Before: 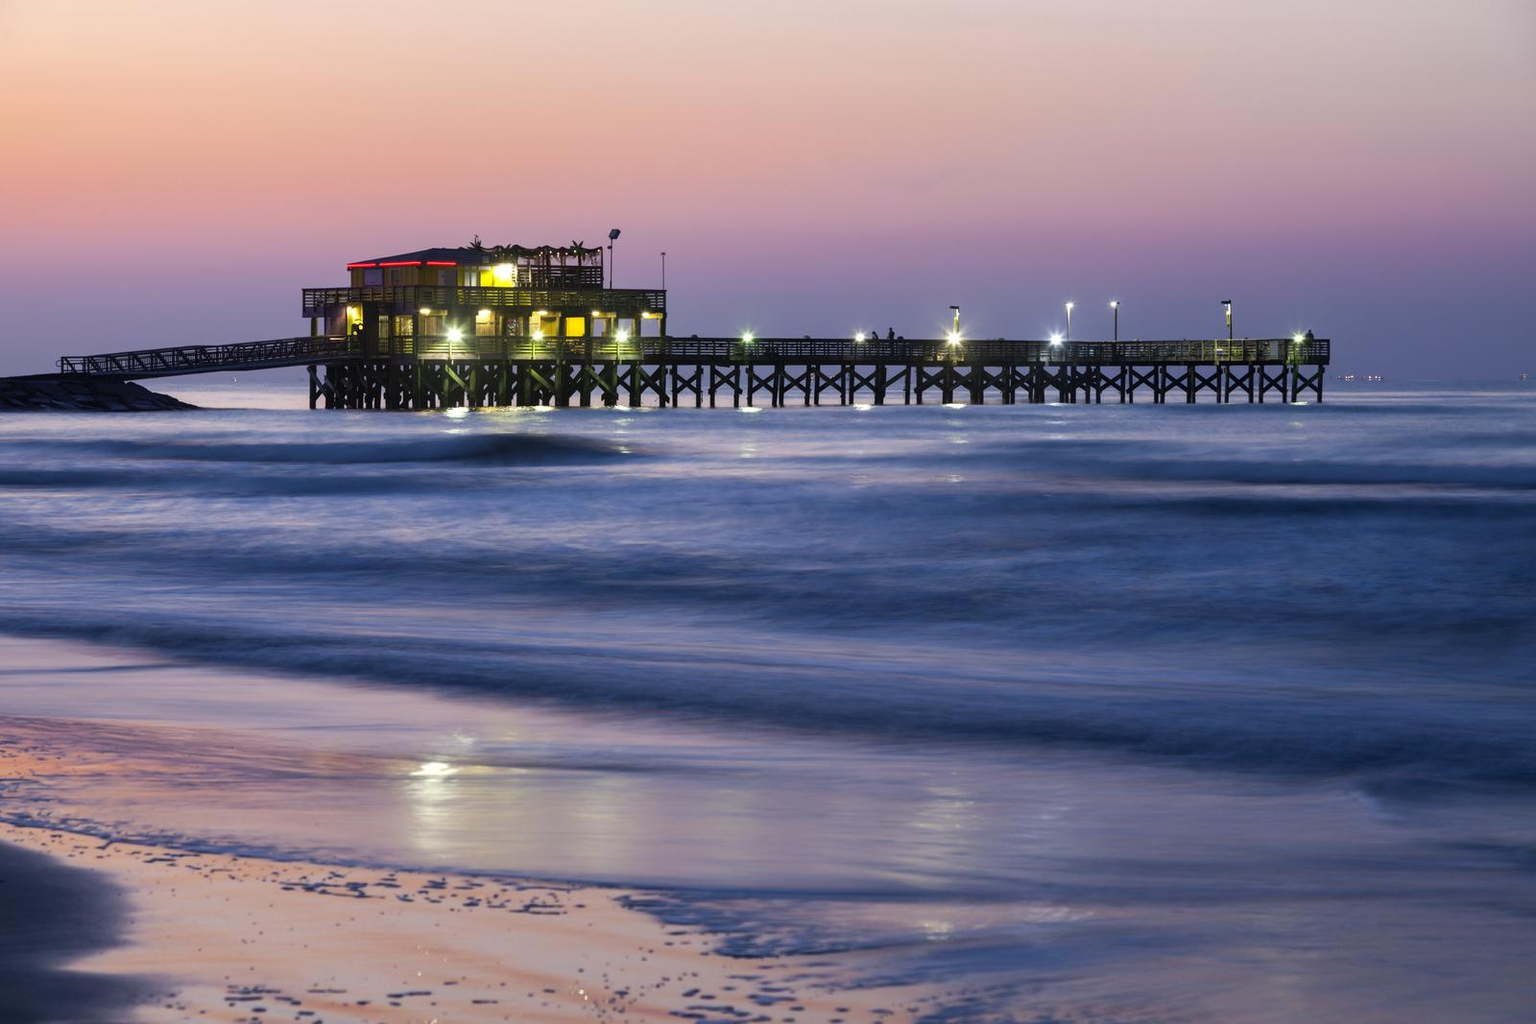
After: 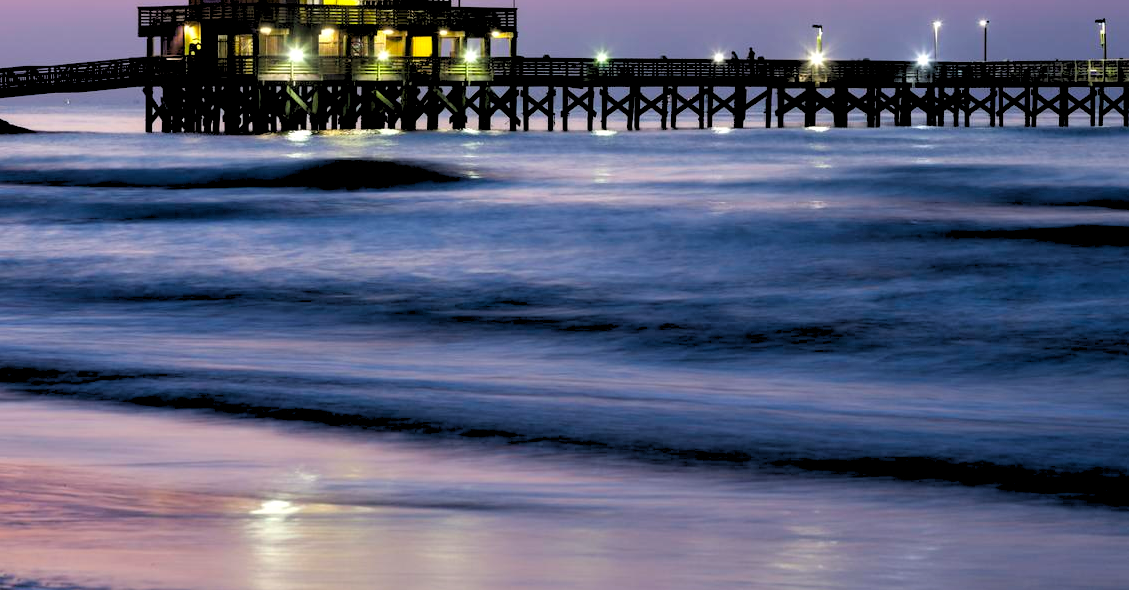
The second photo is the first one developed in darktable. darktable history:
rgb levels: levels [[0.029, 0.461, 0.922], [0, 0.5, 1], [0, 0.5, 1]]
crop: left 11.123%, top 27.61%, right 18.3%, bottom 17.034%
